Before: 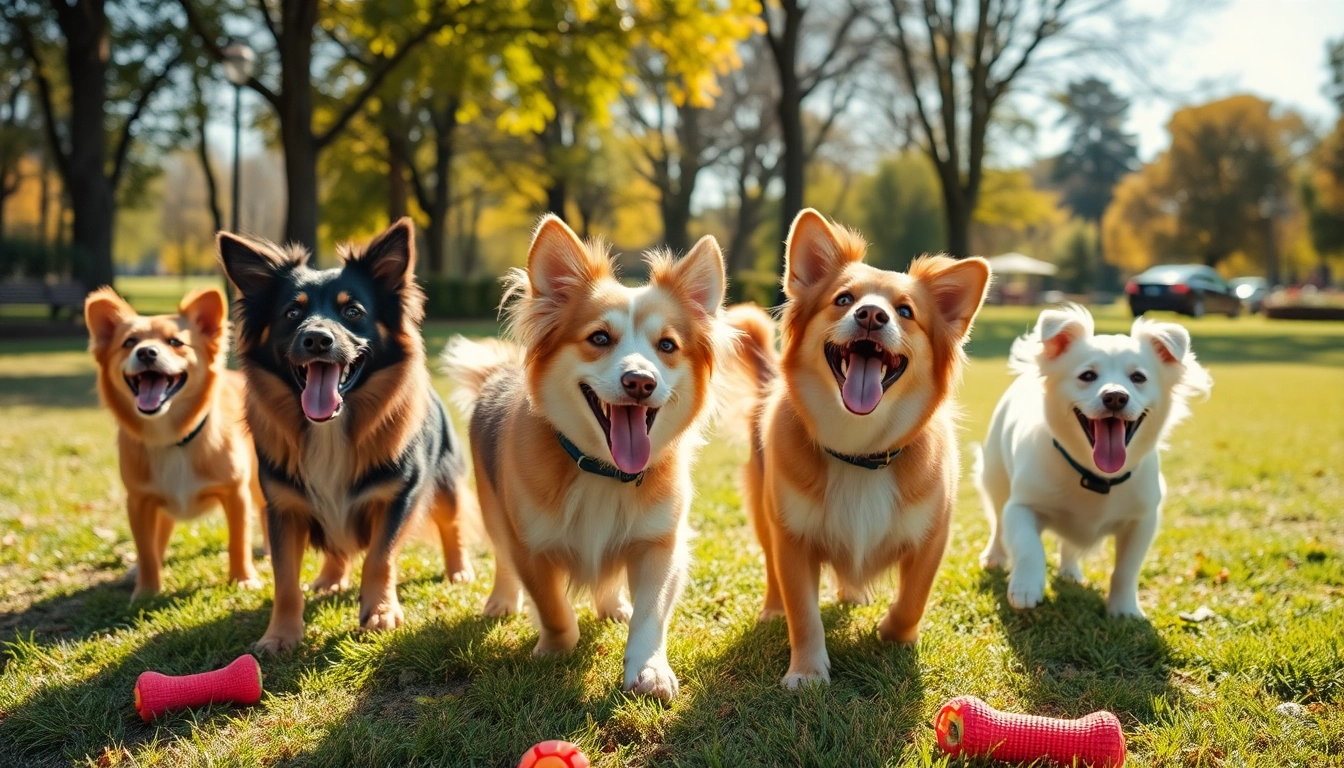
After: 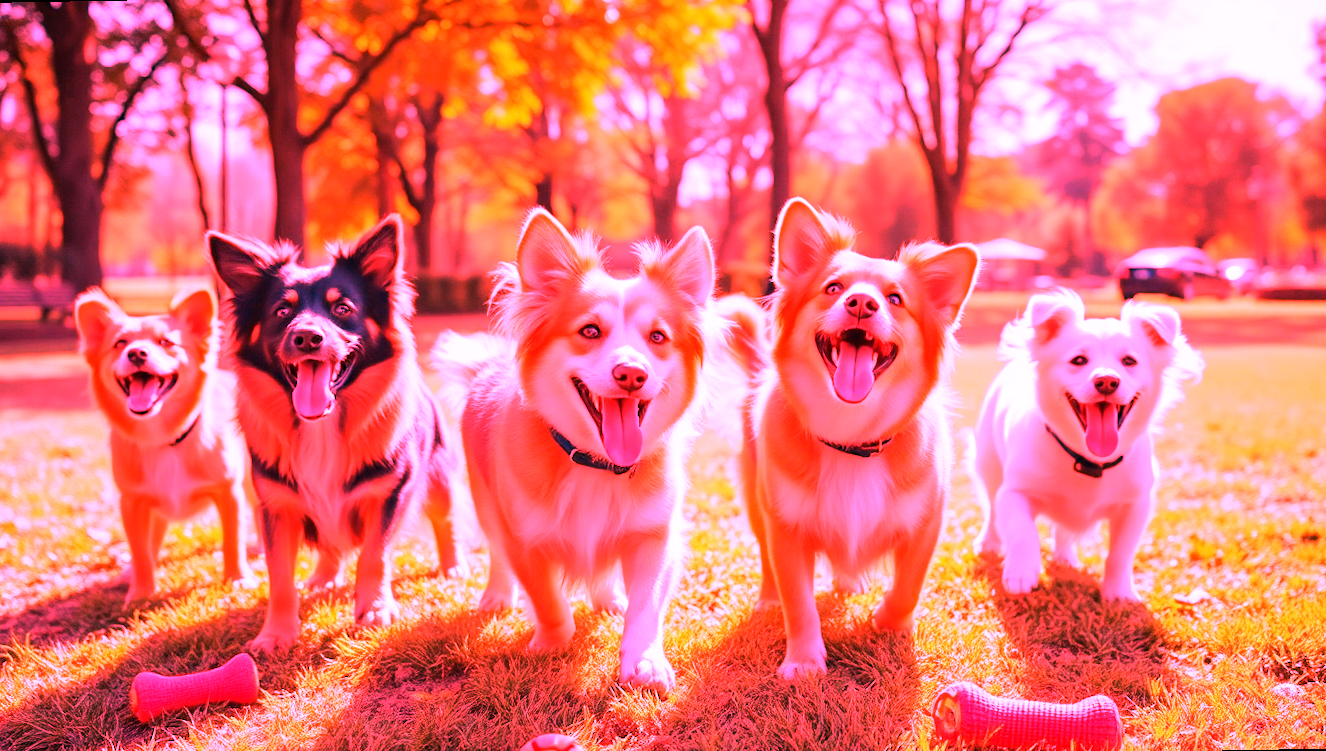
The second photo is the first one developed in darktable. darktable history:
rotate and perspective: rotation -1°, crop left 0.011, crop right 0.989, crop top 0.025, crop bottom 0.975
white balance: red 4.26, blue 1.802
